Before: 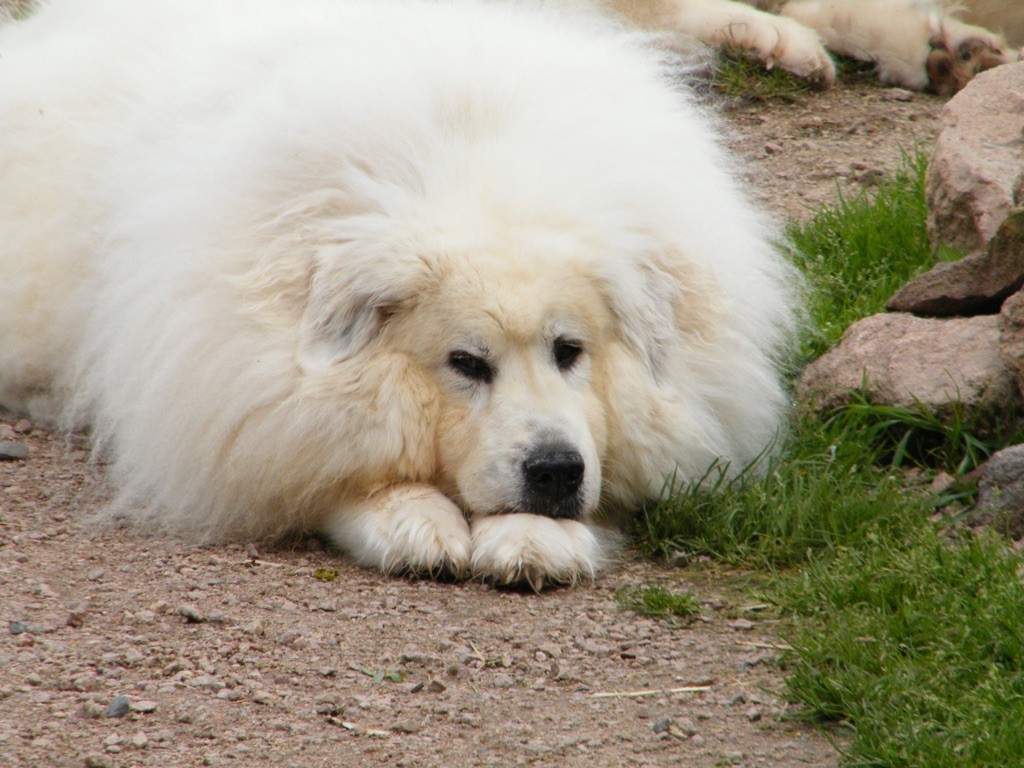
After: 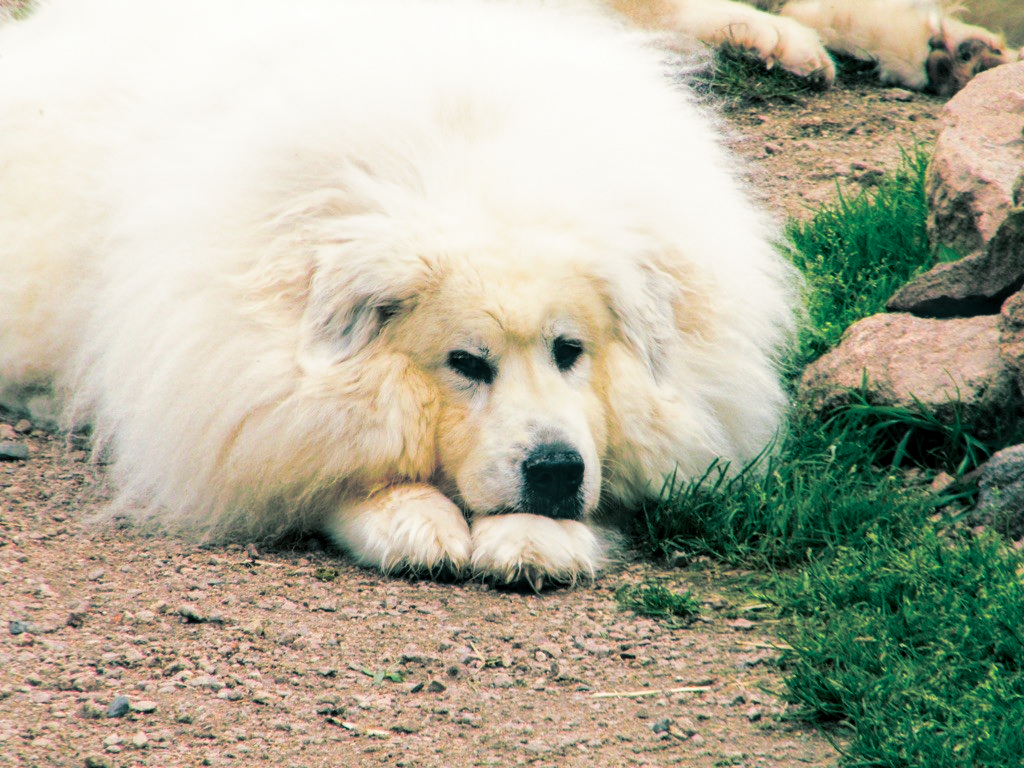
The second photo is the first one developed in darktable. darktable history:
color contrast: green-magenta contrast 1.69, blue-yellow contrast 1.49
base curve: curves: ch0 [(0, 0) (0.032, 0.025) (0.121, 0.166) (0.206, 0.329) (0.605, 0.79) (1, 1)], preserve colors none
local contrast: on, module defaults
split-toning: shadows › hue 186.43°, highlights › hue 49.29°, compress 30.29%
